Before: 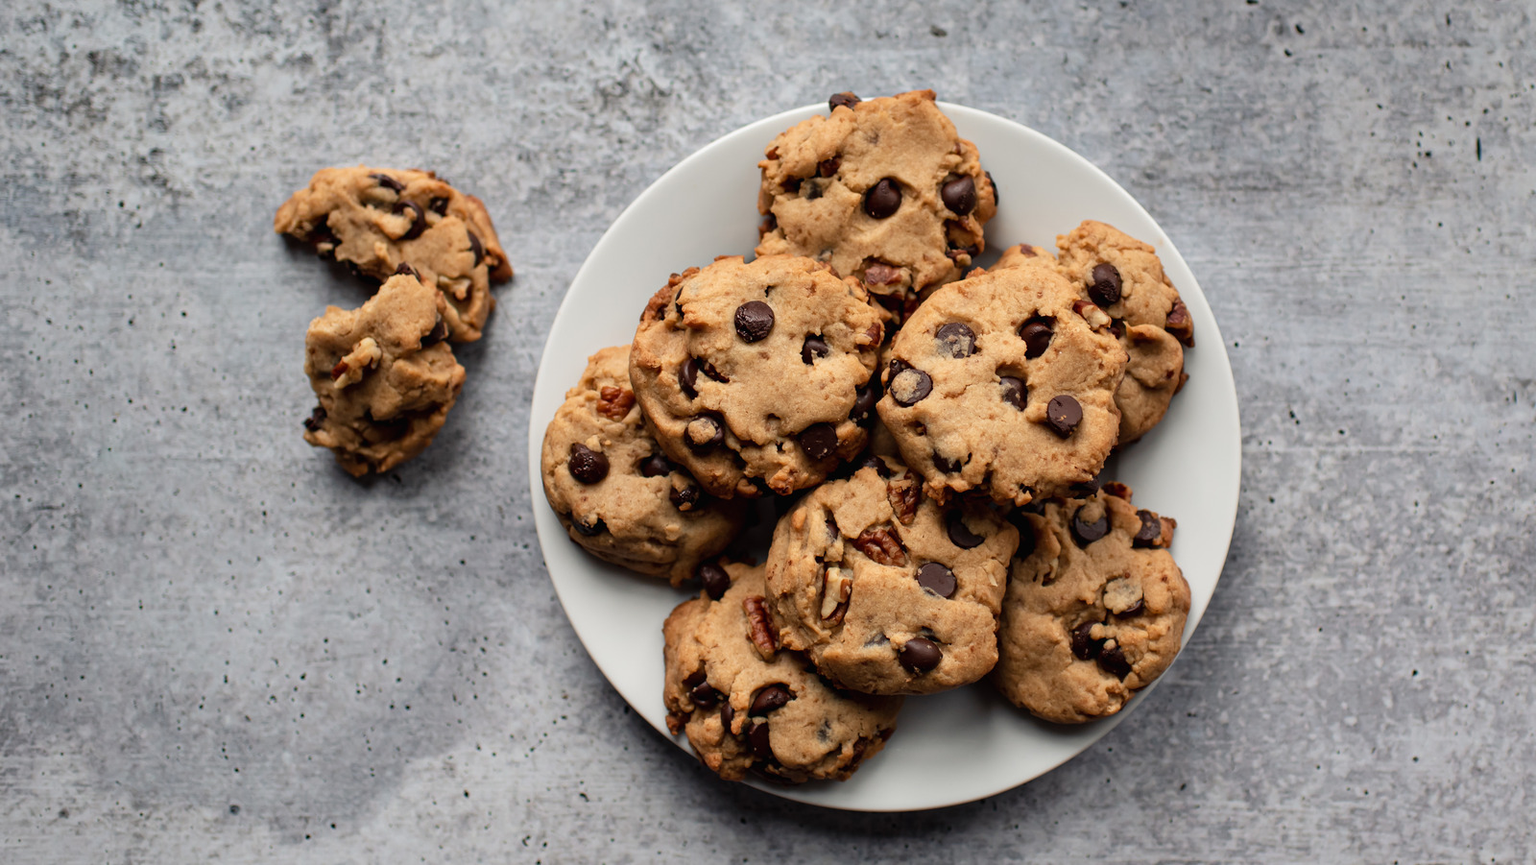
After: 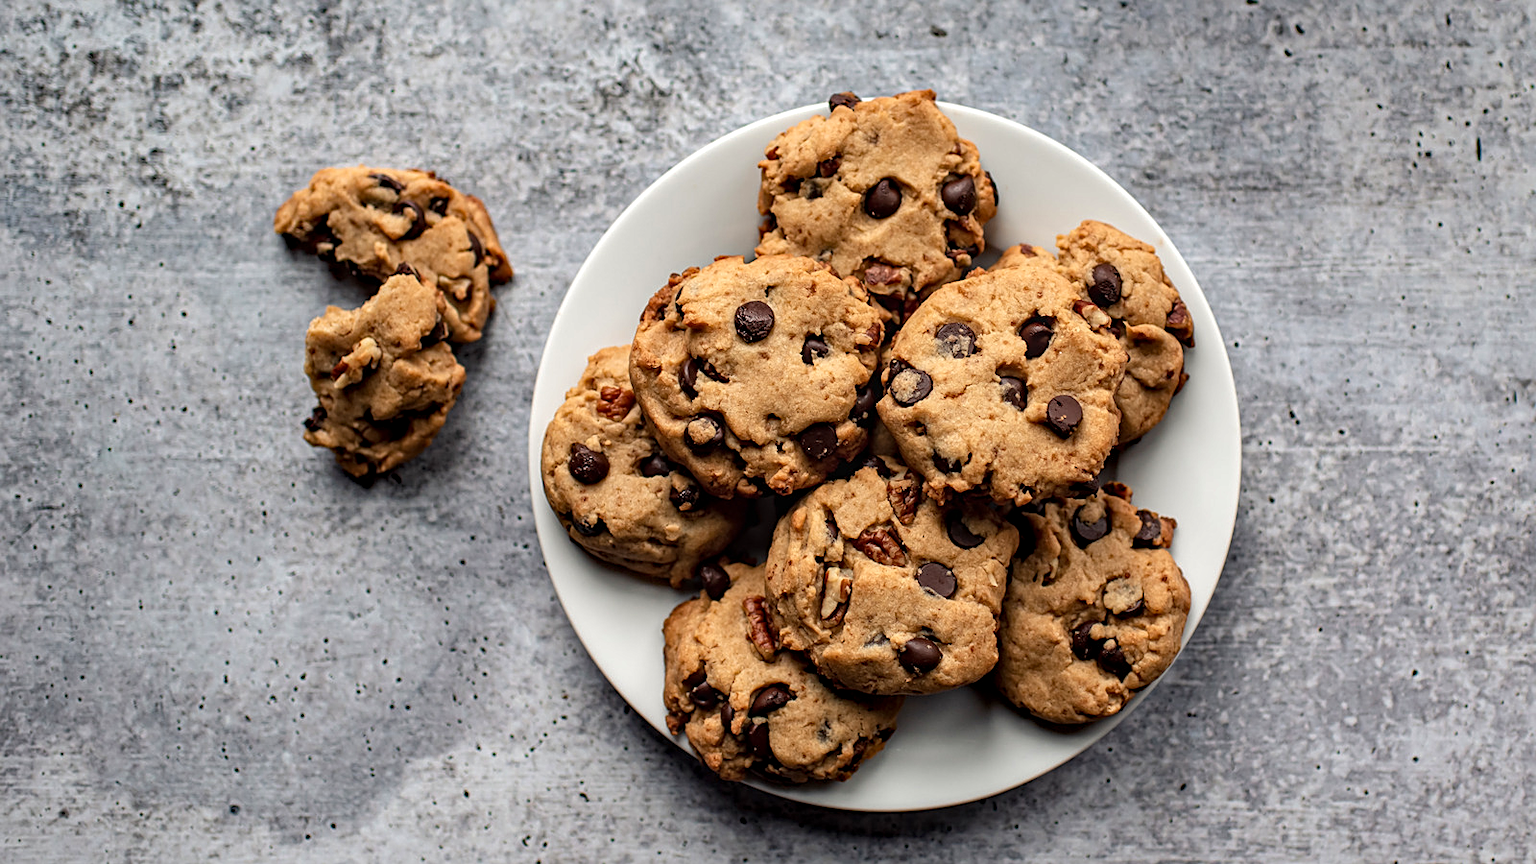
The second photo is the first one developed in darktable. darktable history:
exposure: exposure 0.162 EV, compensate highlight preservation false
sharpen: on, module defaults
local contrast: on, module defaults
haze removal: compatibility mode true, adaptive false
